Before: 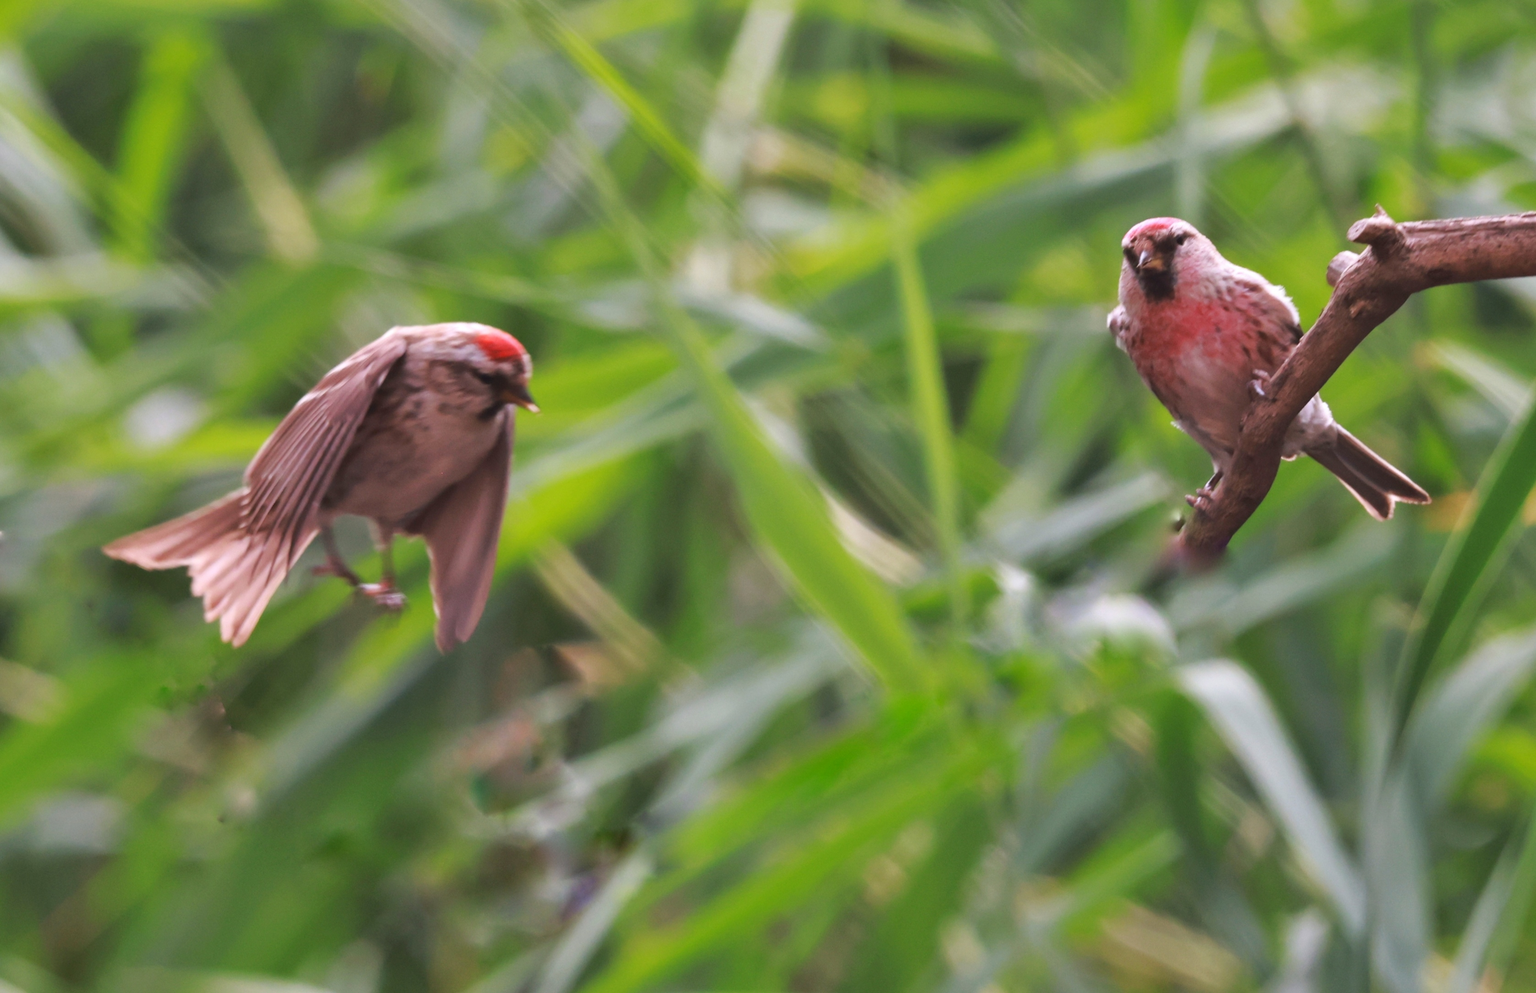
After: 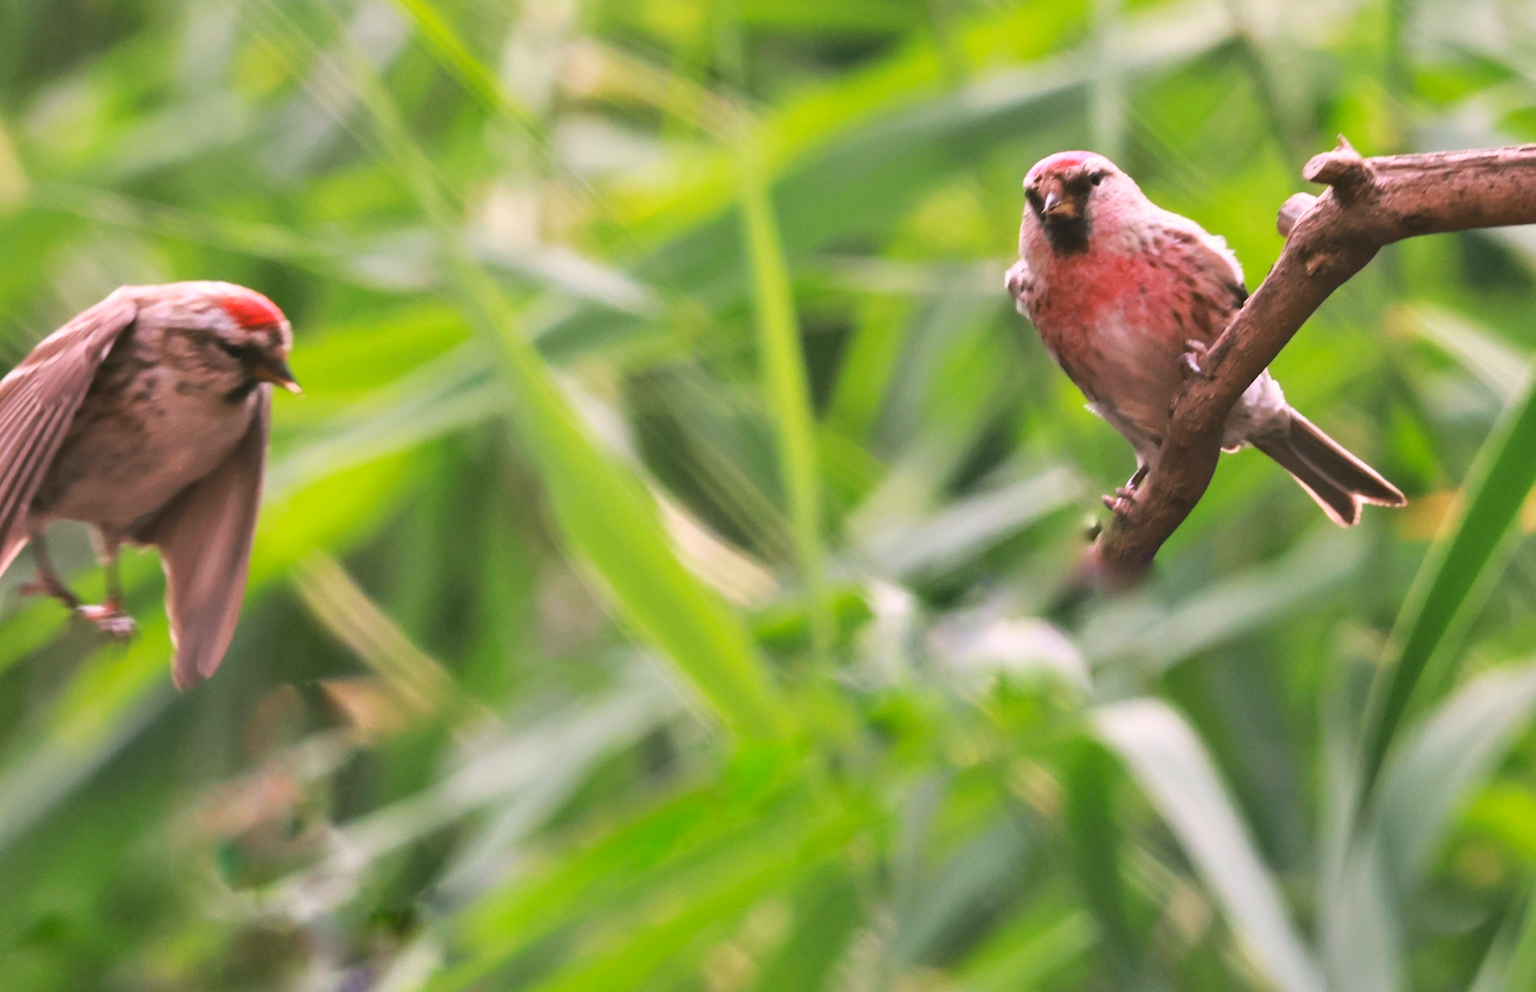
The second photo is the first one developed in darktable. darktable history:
contrast brightness saturation: contrast 0.195, brightness 0.146, saturation 0.146
crop: left 19.307%, top 9.64%, right 0.001%, bottom 9.718%
color correction: highlights a* 4.61, highlights b* 4.94, shadows a* -7.18, shadows b* 4.89
